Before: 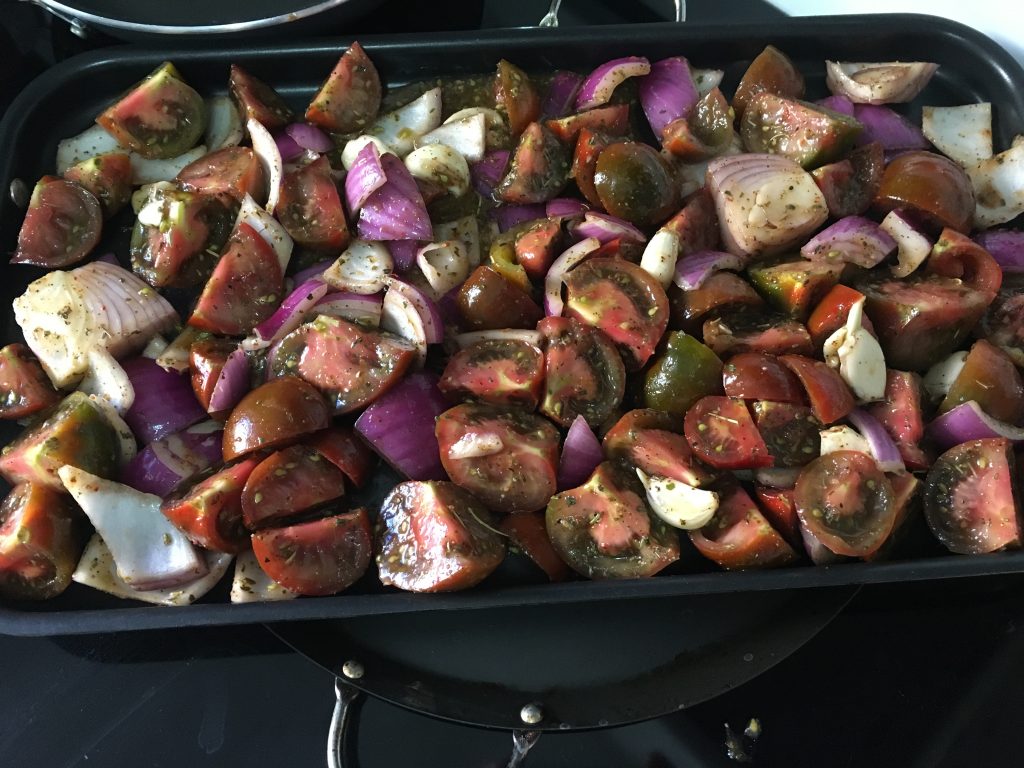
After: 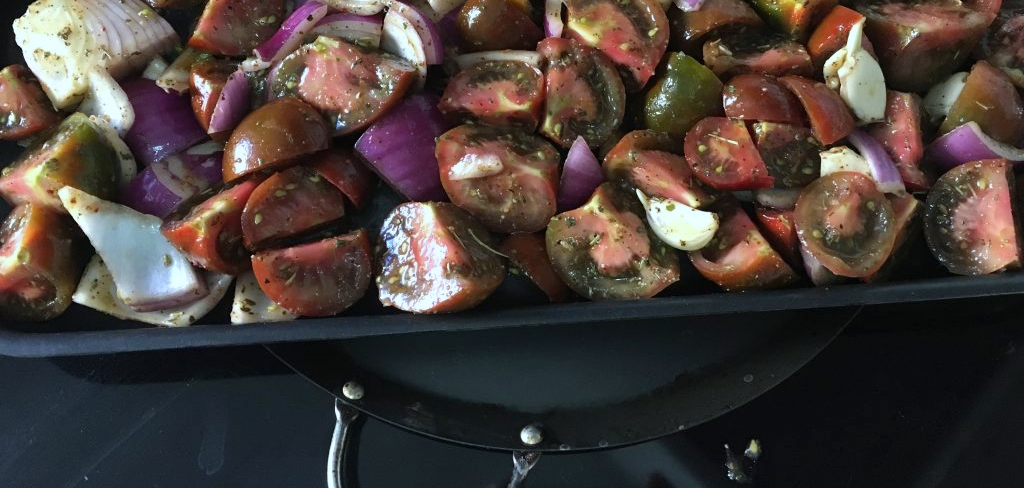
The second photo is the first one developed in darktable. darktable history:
shadows and highlights: radius 125.46, shadows 30.51, highlights -30.51, low approximation 0.01, soften with gaussian
white balance: red 0.925, blue 1.046
crop and rotate: top 36.435%
